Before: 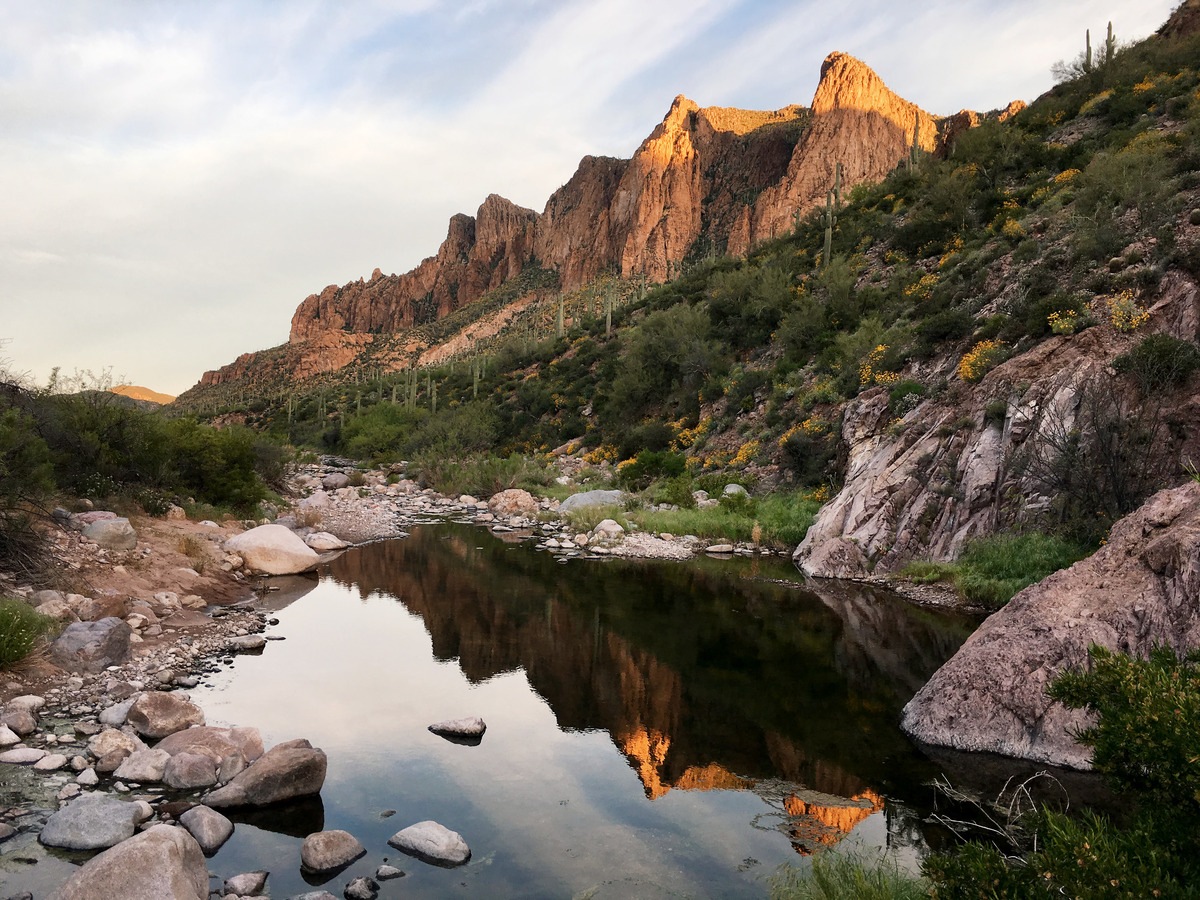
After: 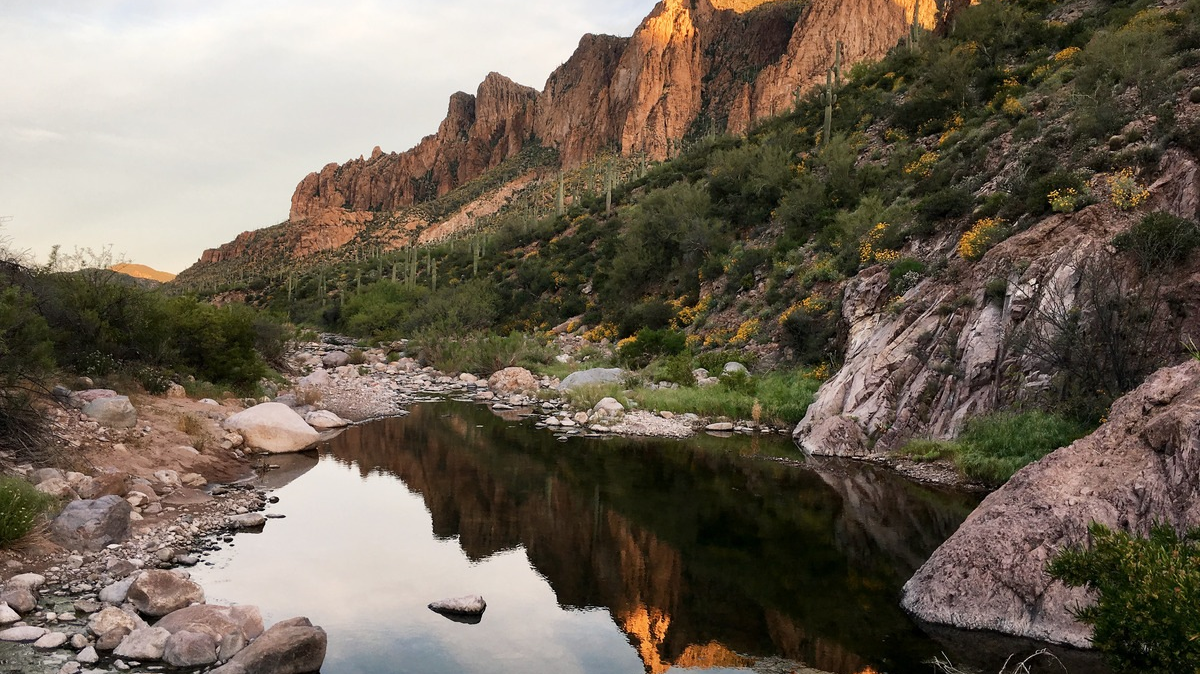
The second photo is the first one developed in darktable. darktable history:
crop: top 13.623%, bottom 11.436%
